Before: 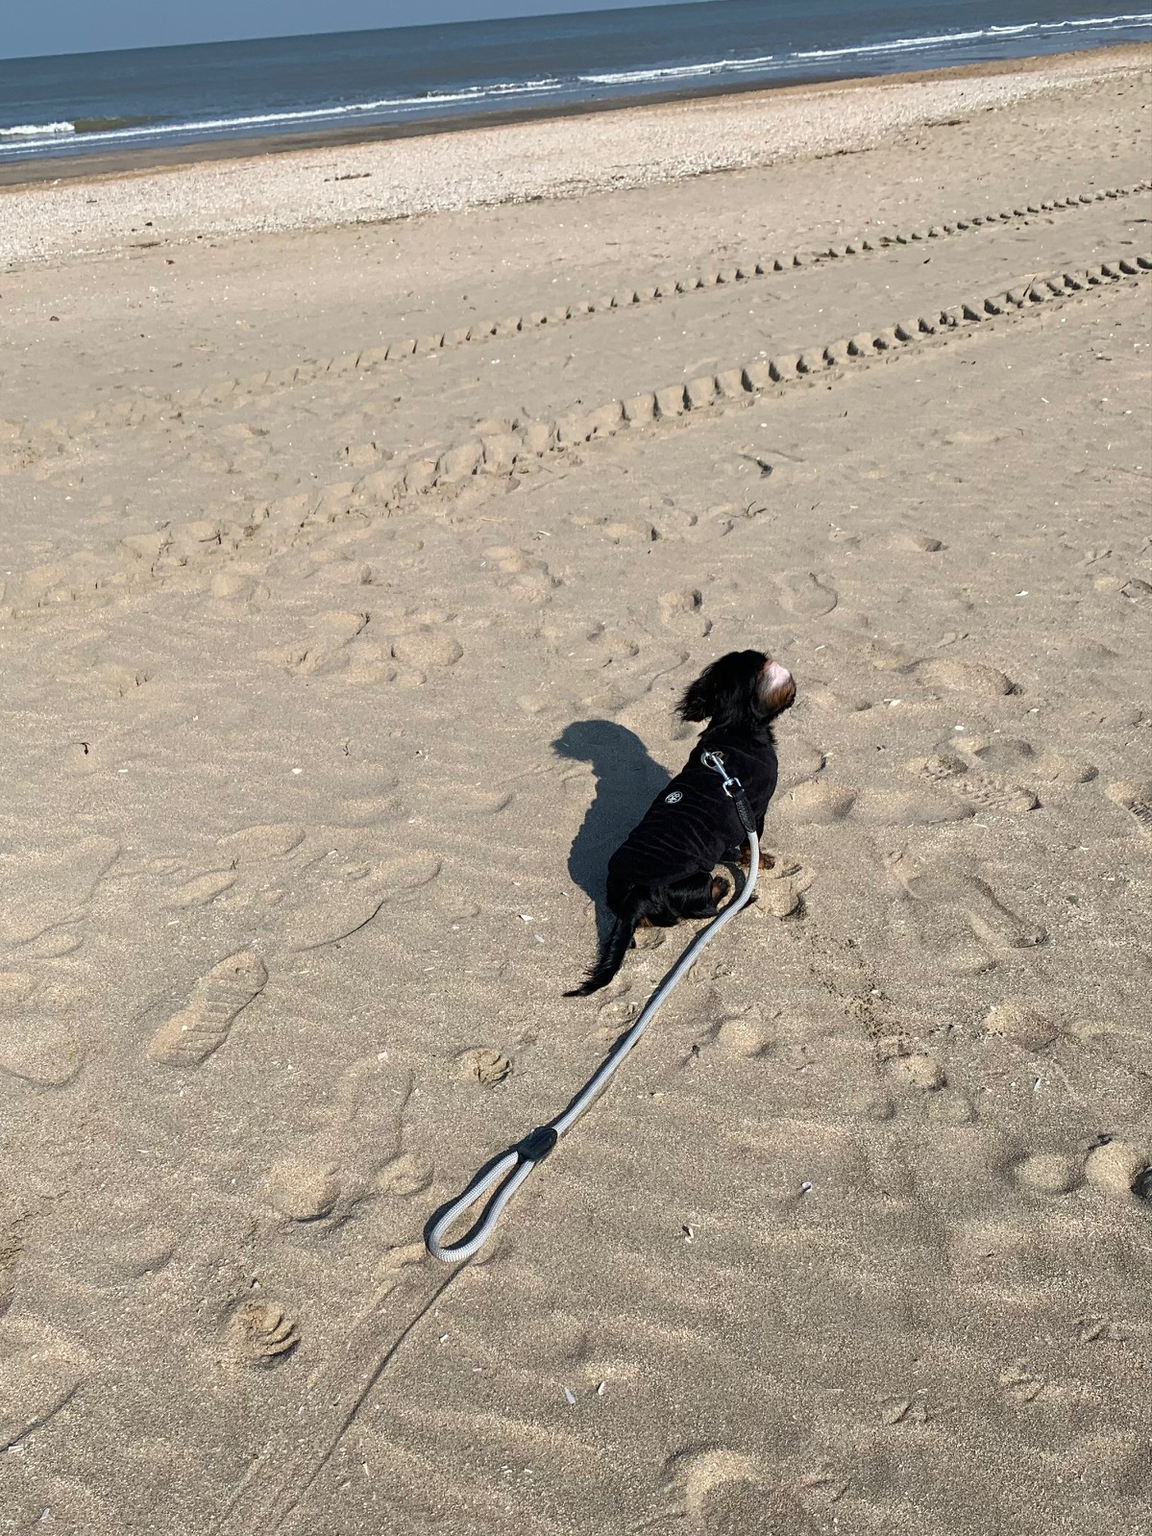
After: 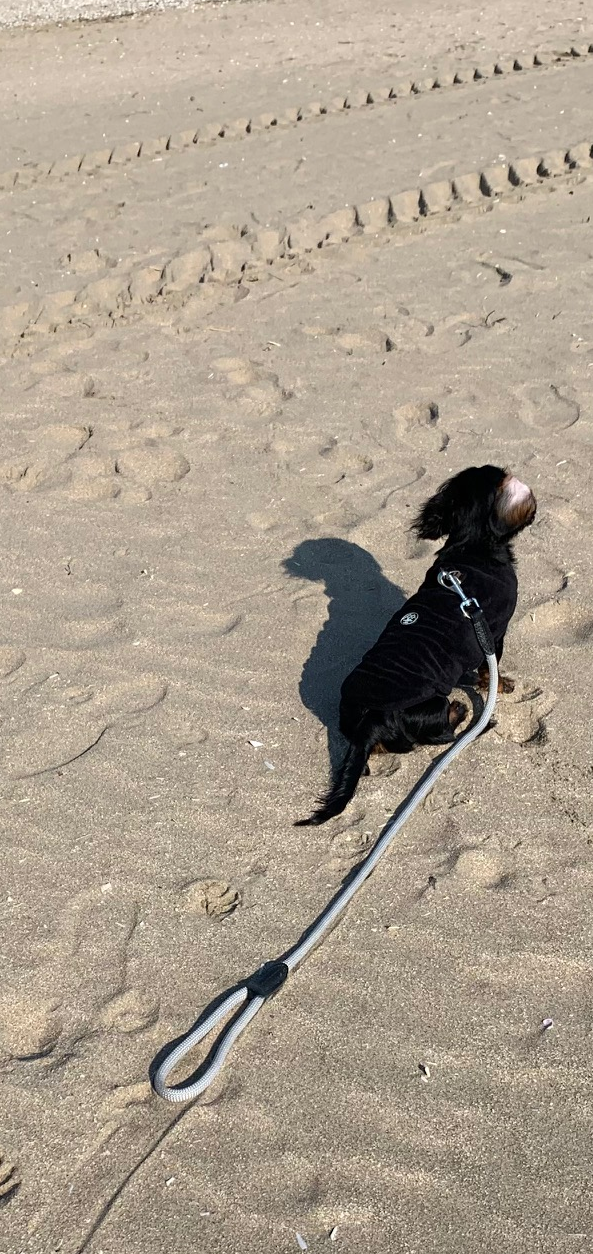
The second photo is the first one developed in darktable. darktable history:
crop and rotate: angle 0.02°, left 24.353%, top 13.219%, right 26.156%, bottom 8.224%
tone equalizer: on, module defaults
